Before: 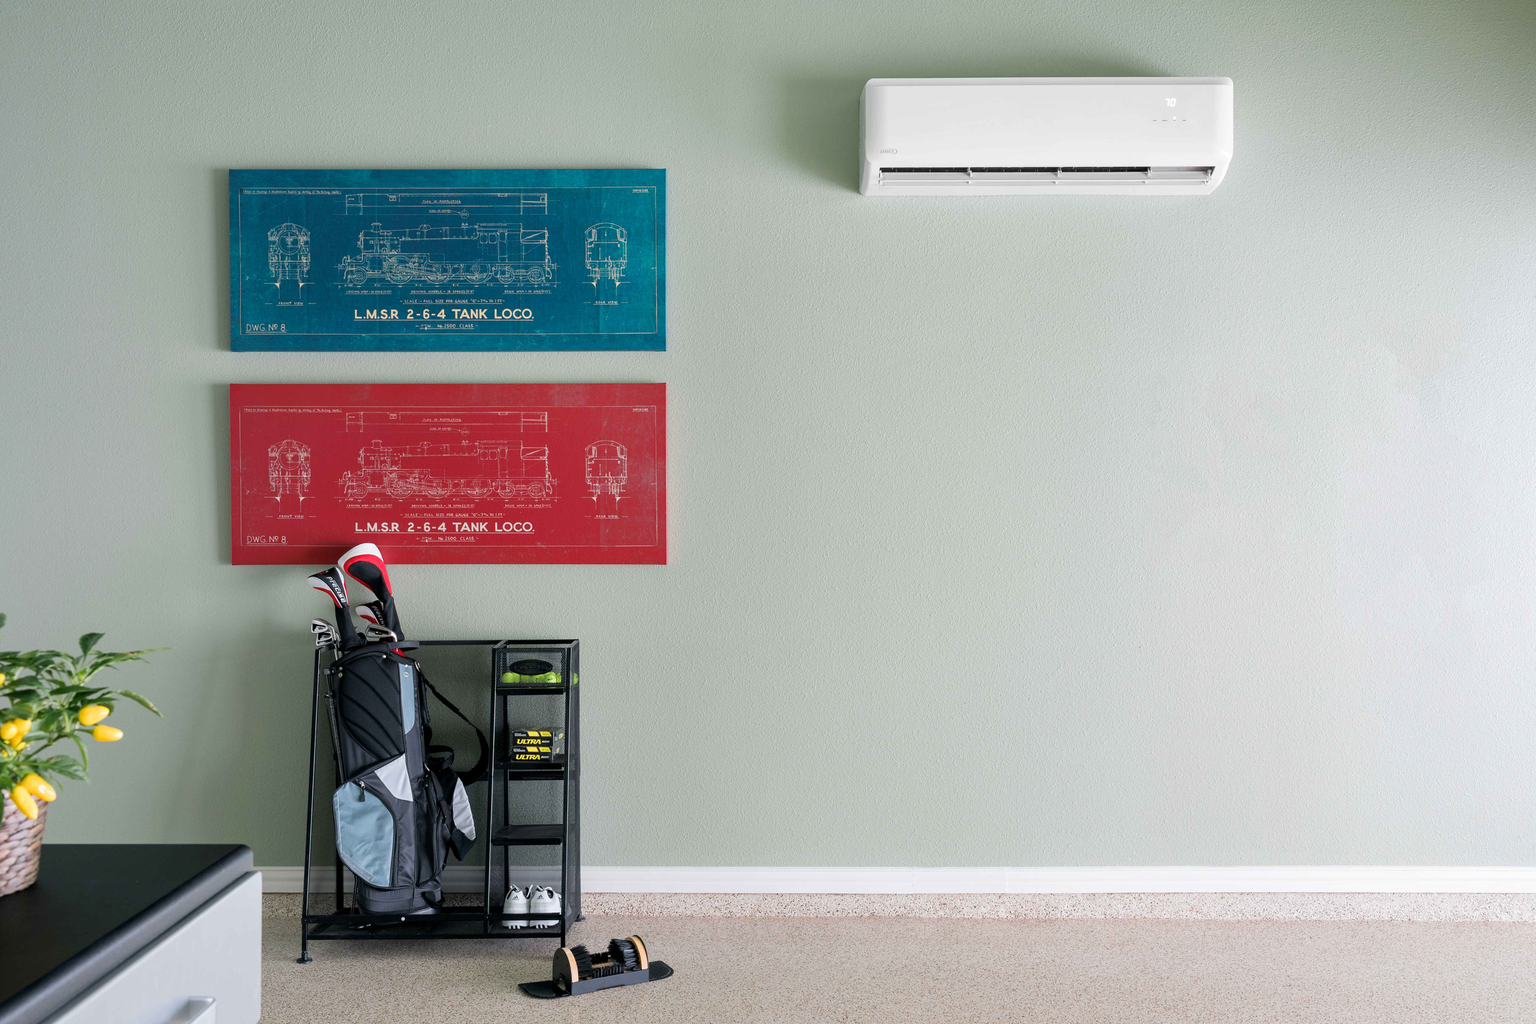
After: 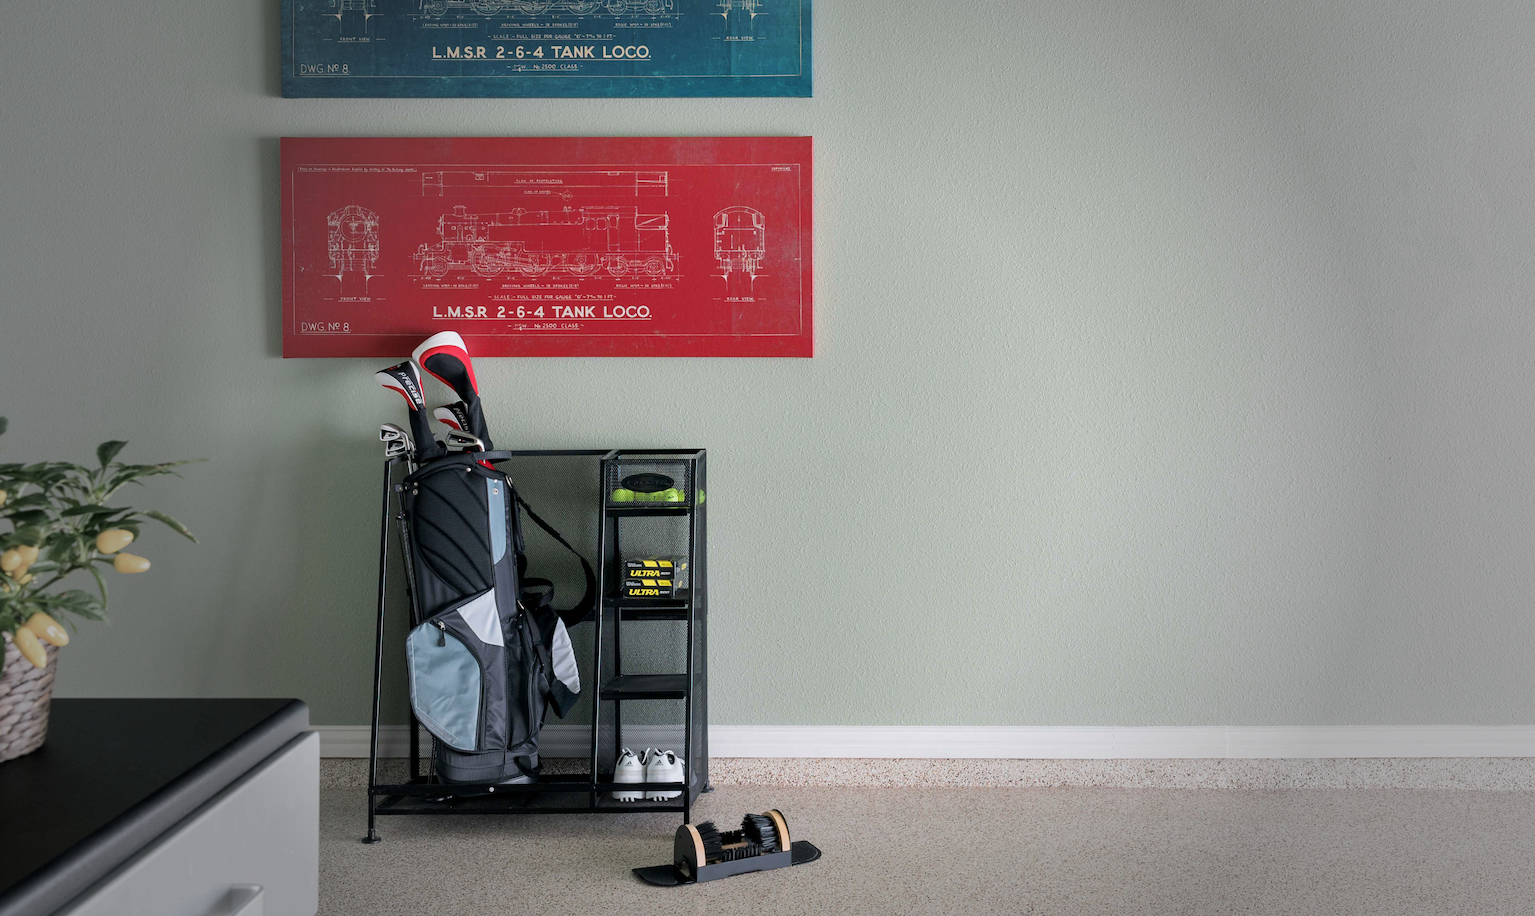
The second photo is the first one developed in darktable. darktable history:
tone equalizer: -7 EV 0.18 EV, -6 EV 0.12 EV, -5 EV 0.08 EV, -4 EV 0.04 EV, -2 EV -0.02 EV, -1 EV -0.04 EV, +0 EV -0.06 EV, luminance estimator HSV value / RGB max
vignetting: fall-off start 40%, fall-off radius 40%
crop: top 26.531%, right 17.959%
shadows and highlights: radius 334.93, shadows 63.48, highlights 6.06, compress 87.7%, highlights color adjustment 39.73%, soften with gaussian
